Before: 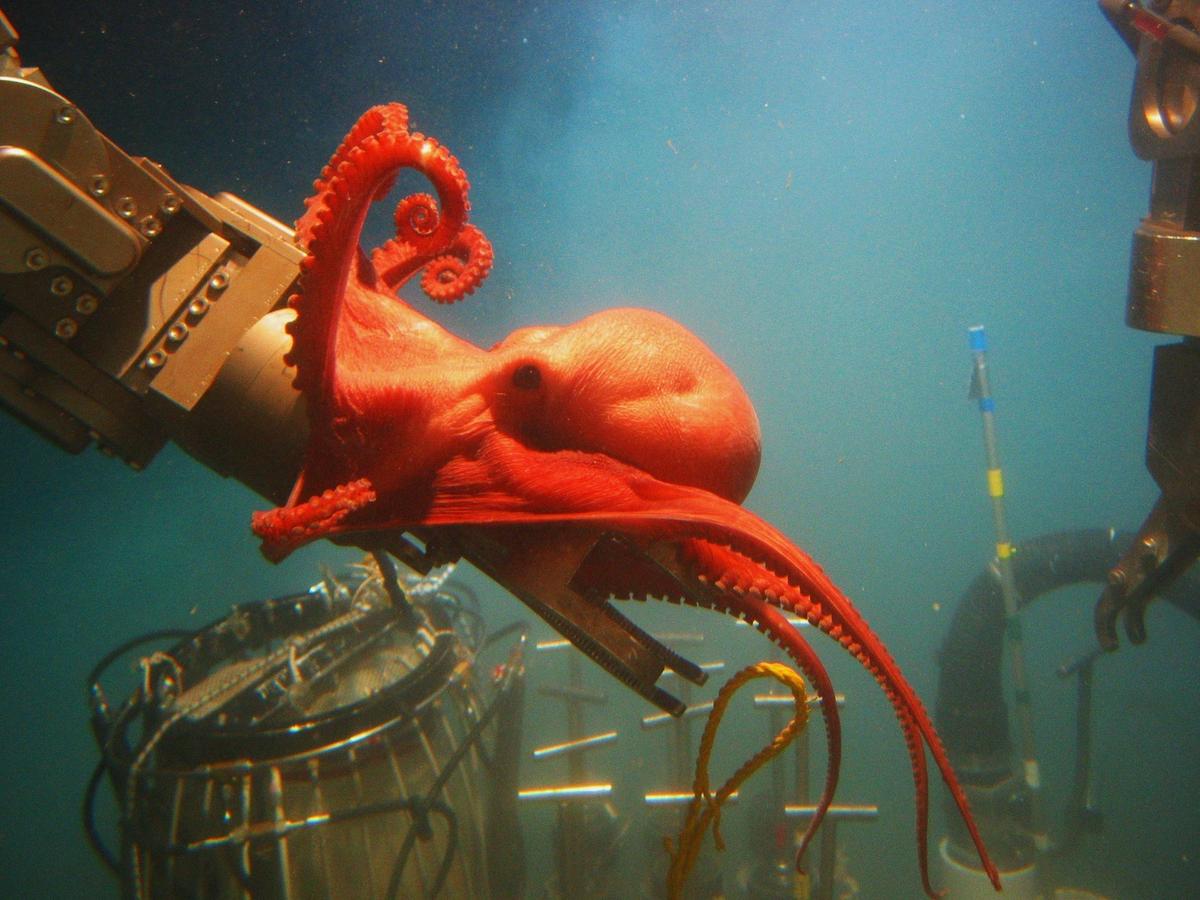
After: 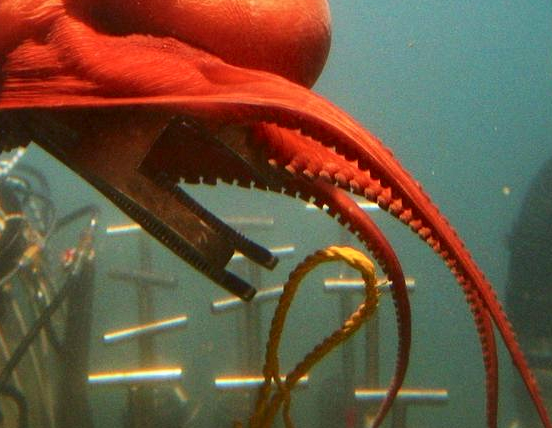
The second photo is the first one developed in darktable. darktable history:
local contrast: mode bilateral grid, contrast 26, coarseness 60, detail 151%, midtone range 0.2
crop: left 35.872%, top 46.225%, right 18.101%, bottom 6.19%
